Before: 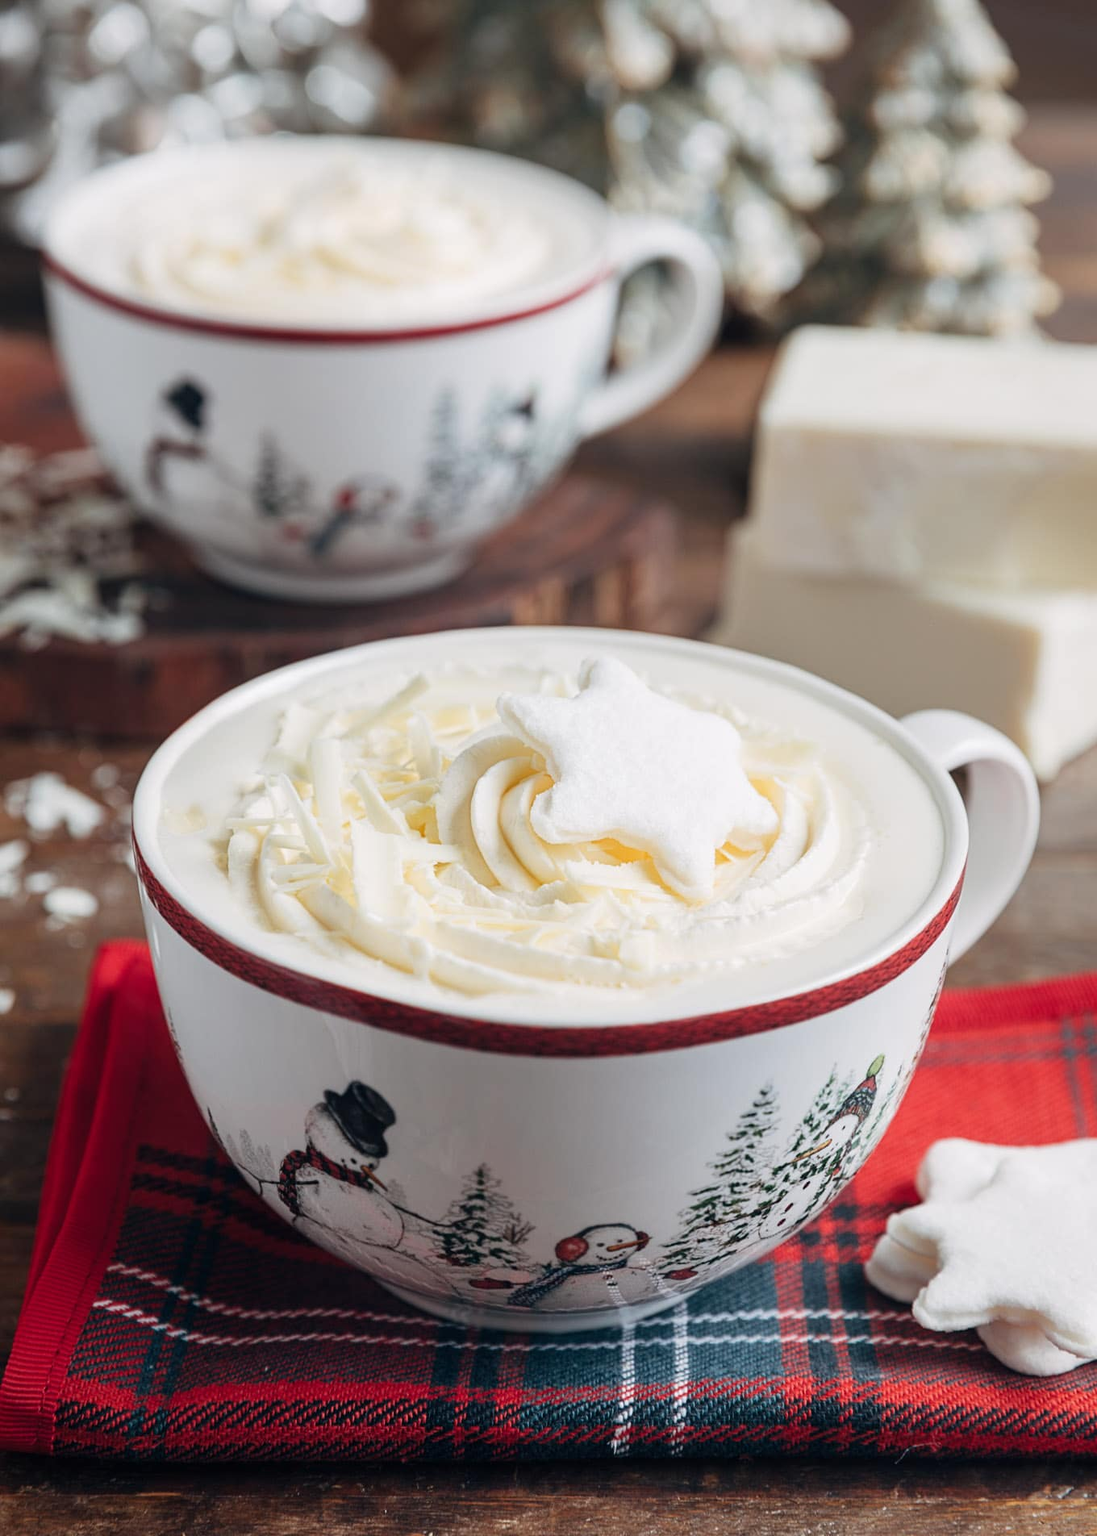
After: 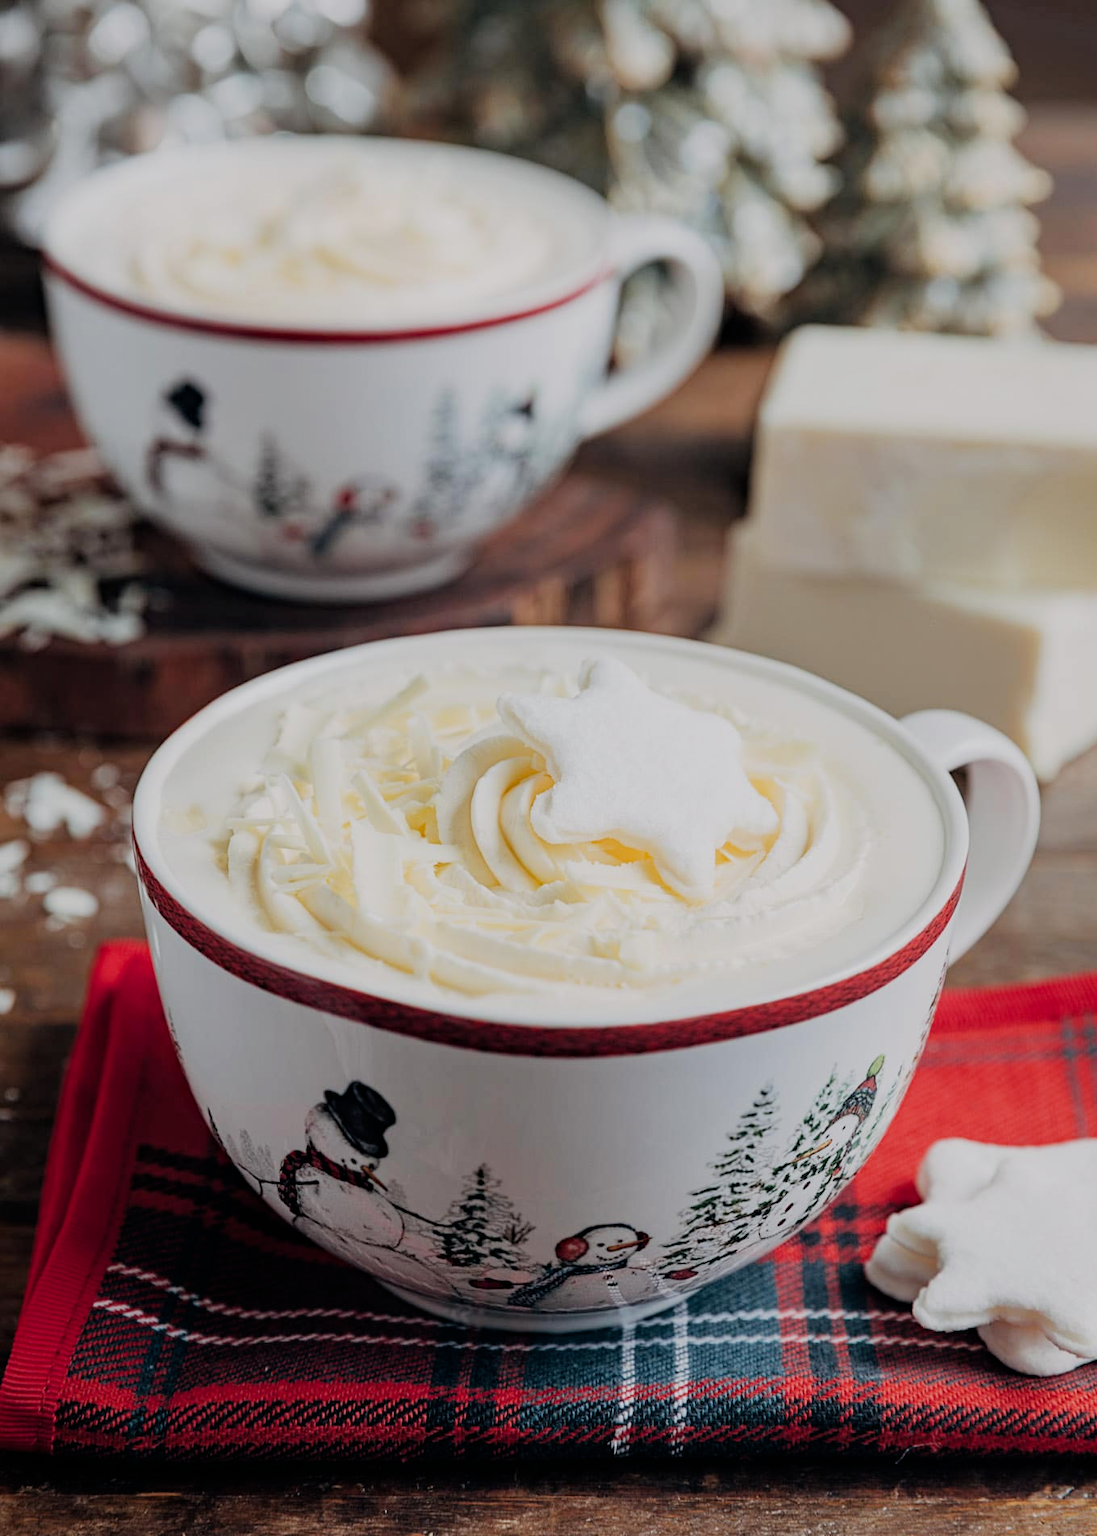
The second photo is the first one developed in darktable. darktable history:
filmic rgb: black relative exposure -7.65 EV, white relative exposure 4.56 EV, hardness 3.61
haze removal: compatibility mode true, adaptive false
